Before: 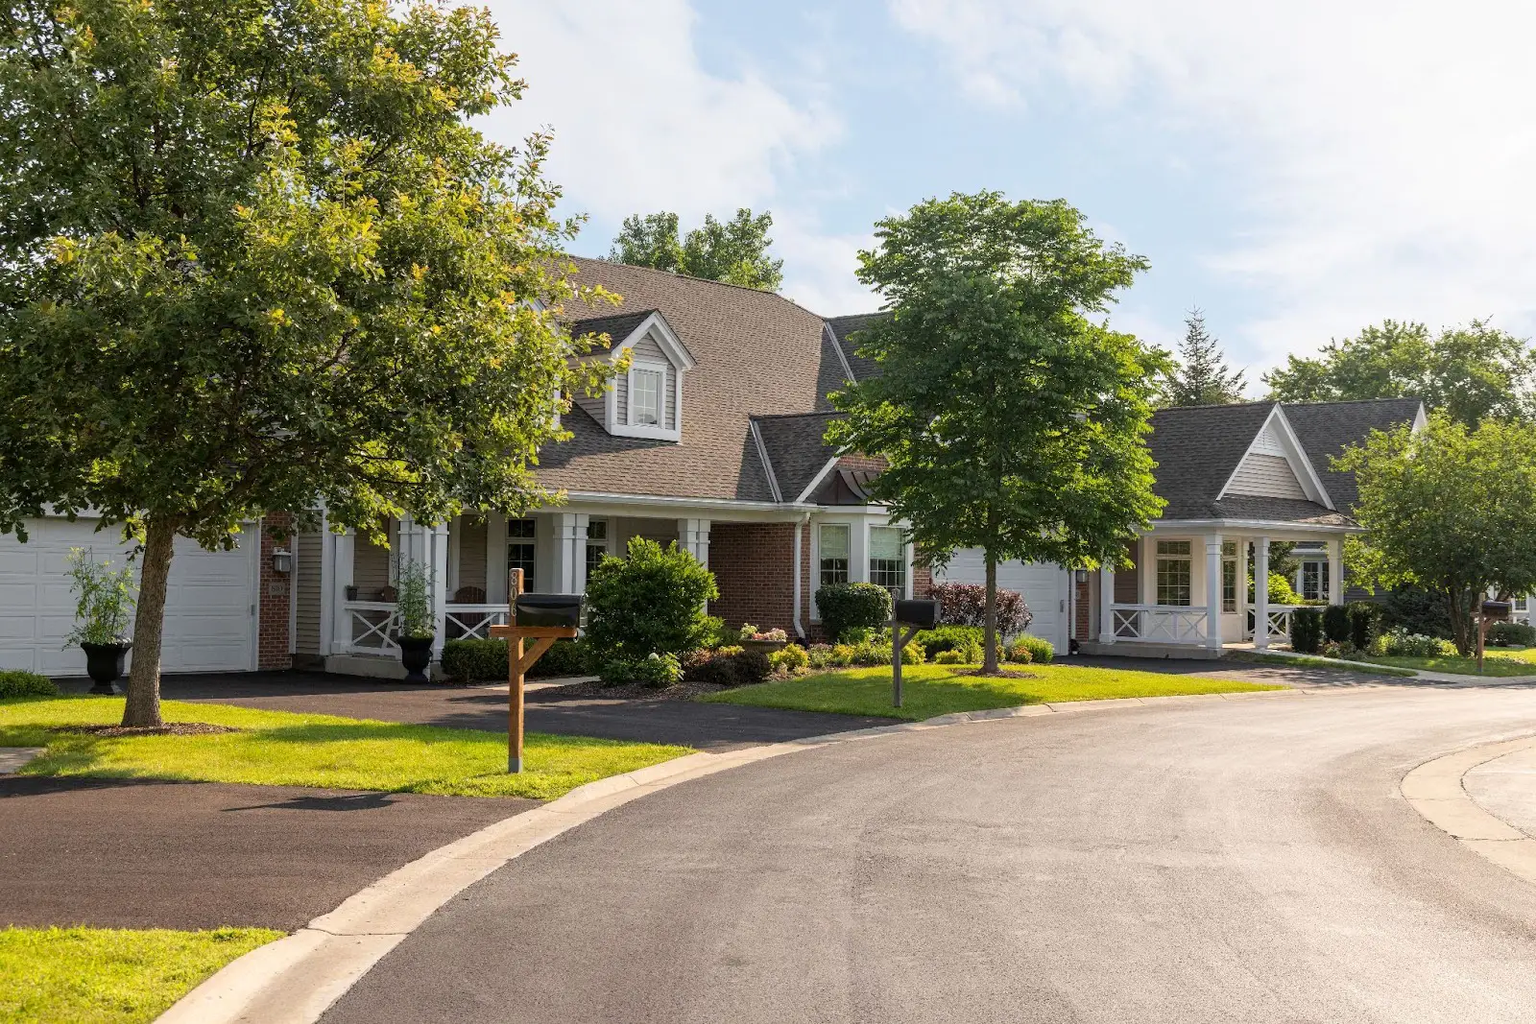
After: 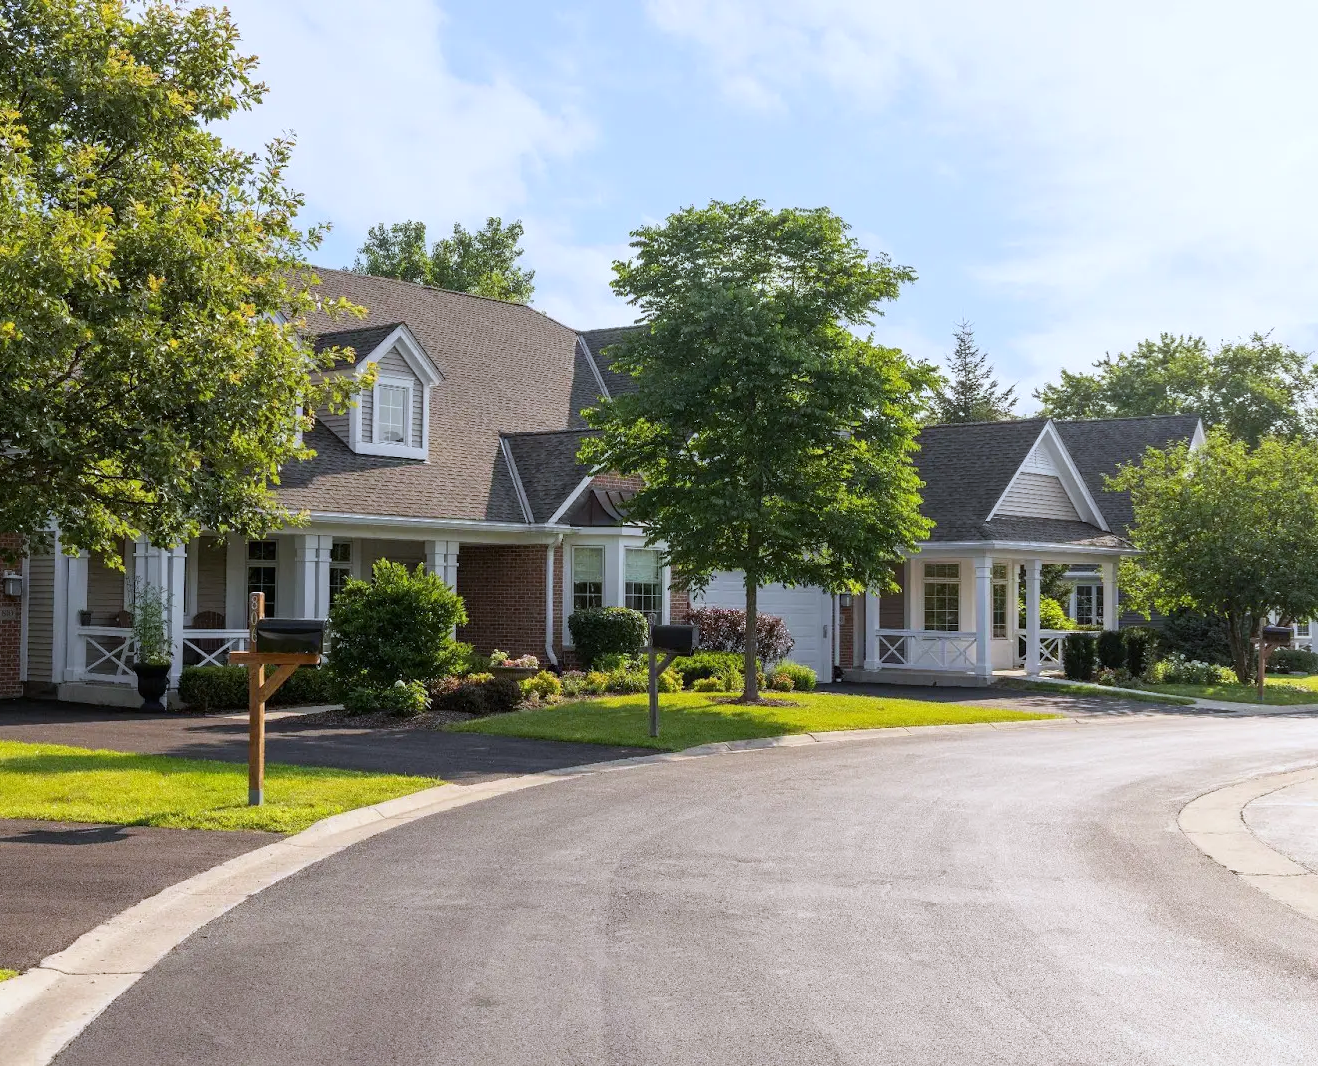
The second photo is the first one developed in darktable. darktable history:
white balance: red 0.954, blue 1.079
crop: left 17.582%, bottom 0.031%
